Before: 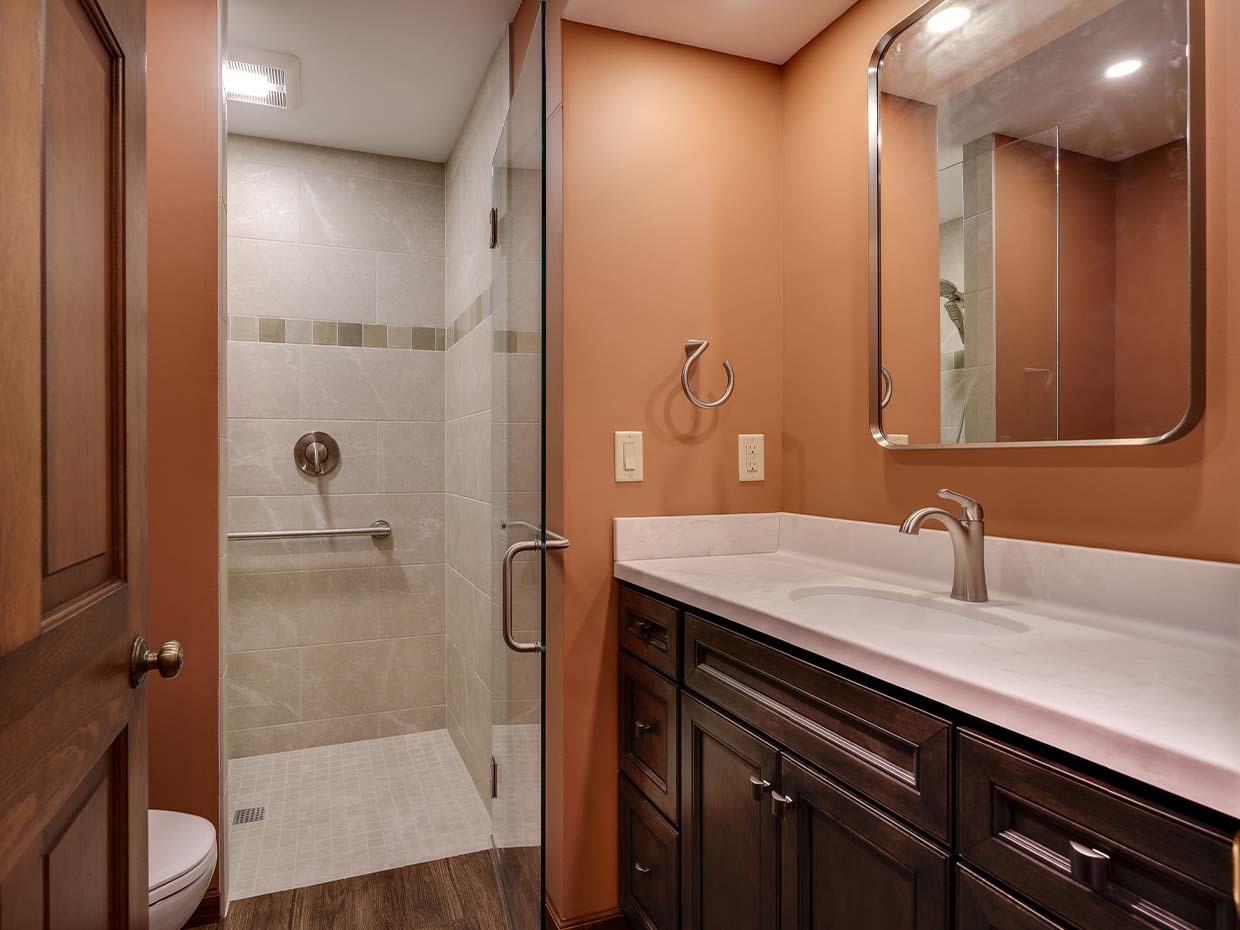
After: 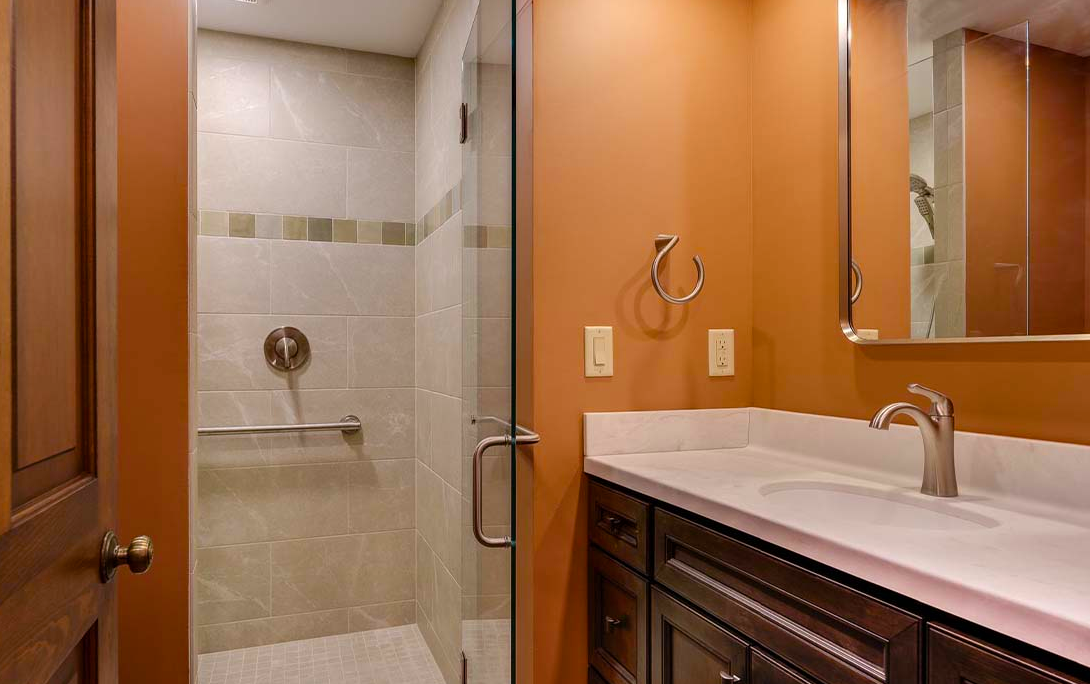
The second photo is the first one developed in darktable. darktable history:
crop and rotate: left 2.425%, top 11.305%, right 9.6%, bottom 15.08%
color balance rgb: perceptual saturation grading › global saturation 20%, global vibrance 20%
